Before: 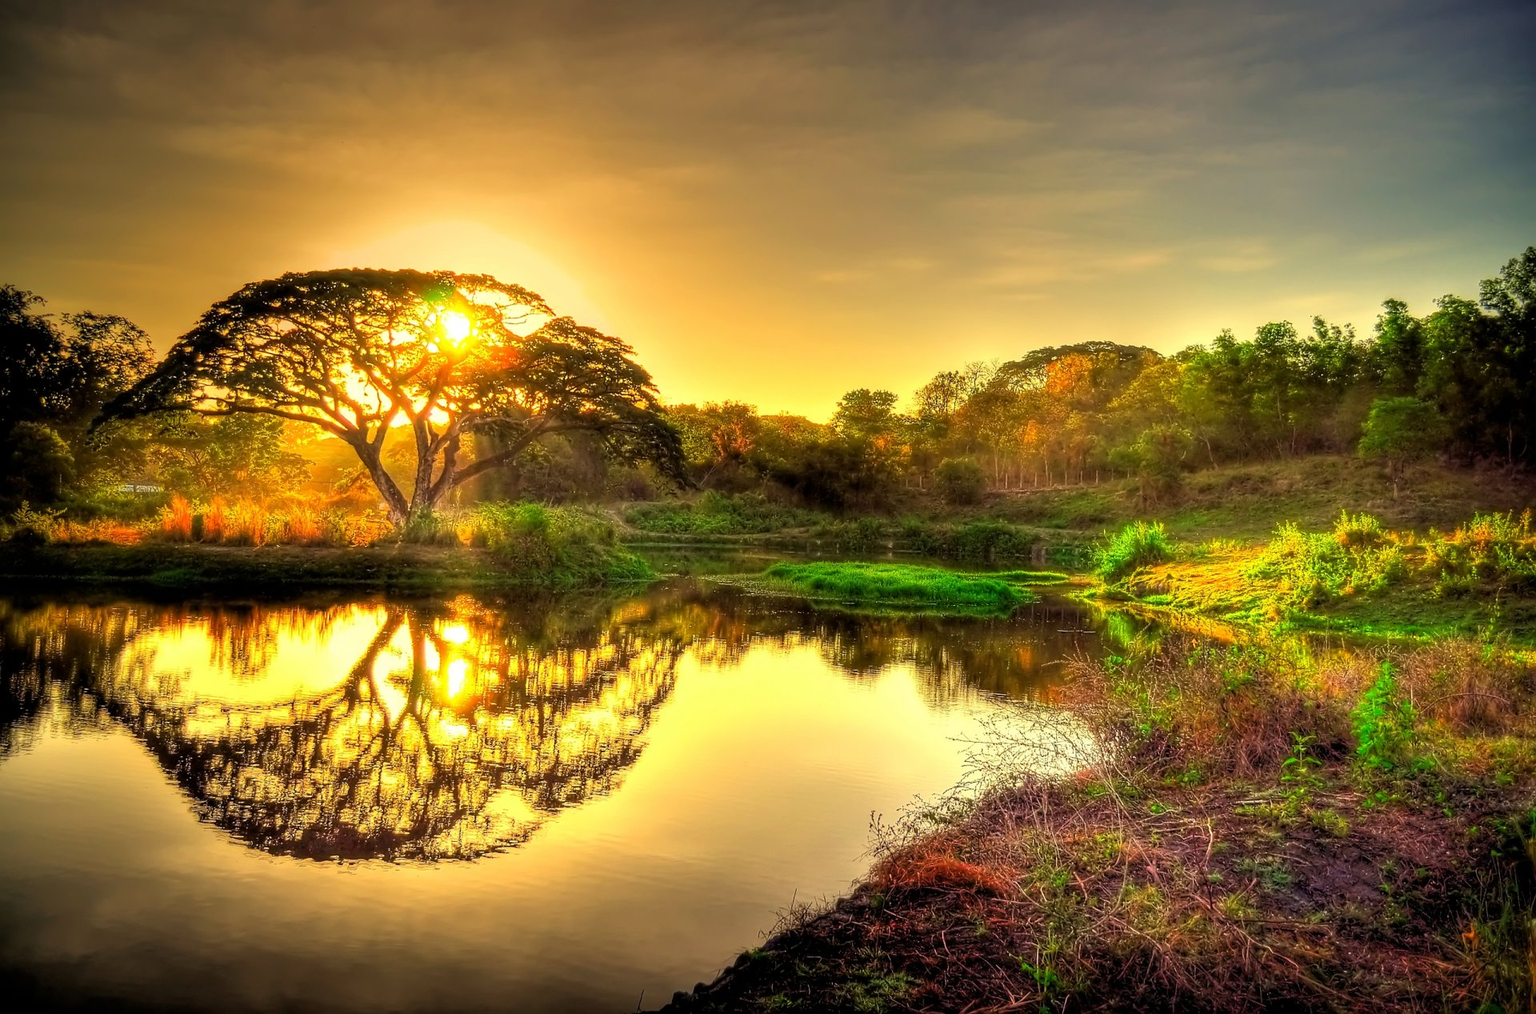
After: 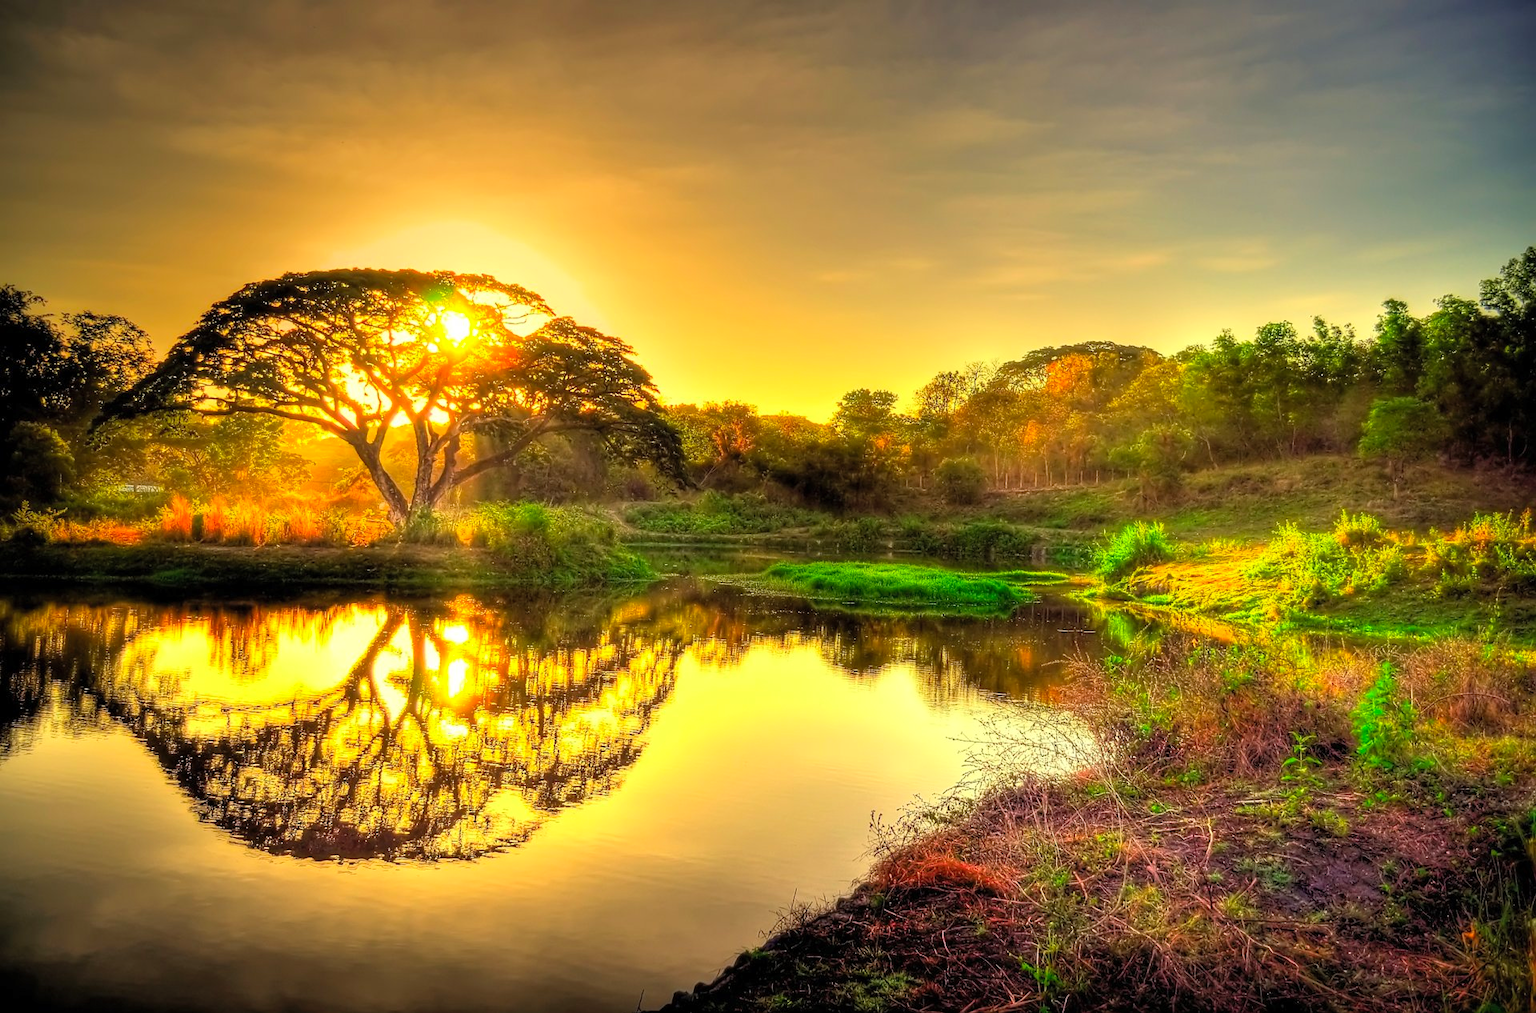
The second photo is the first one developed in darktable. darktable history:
contrast brightness saturation: contrast 0.074, brightness 0.085, saturation 0.18
